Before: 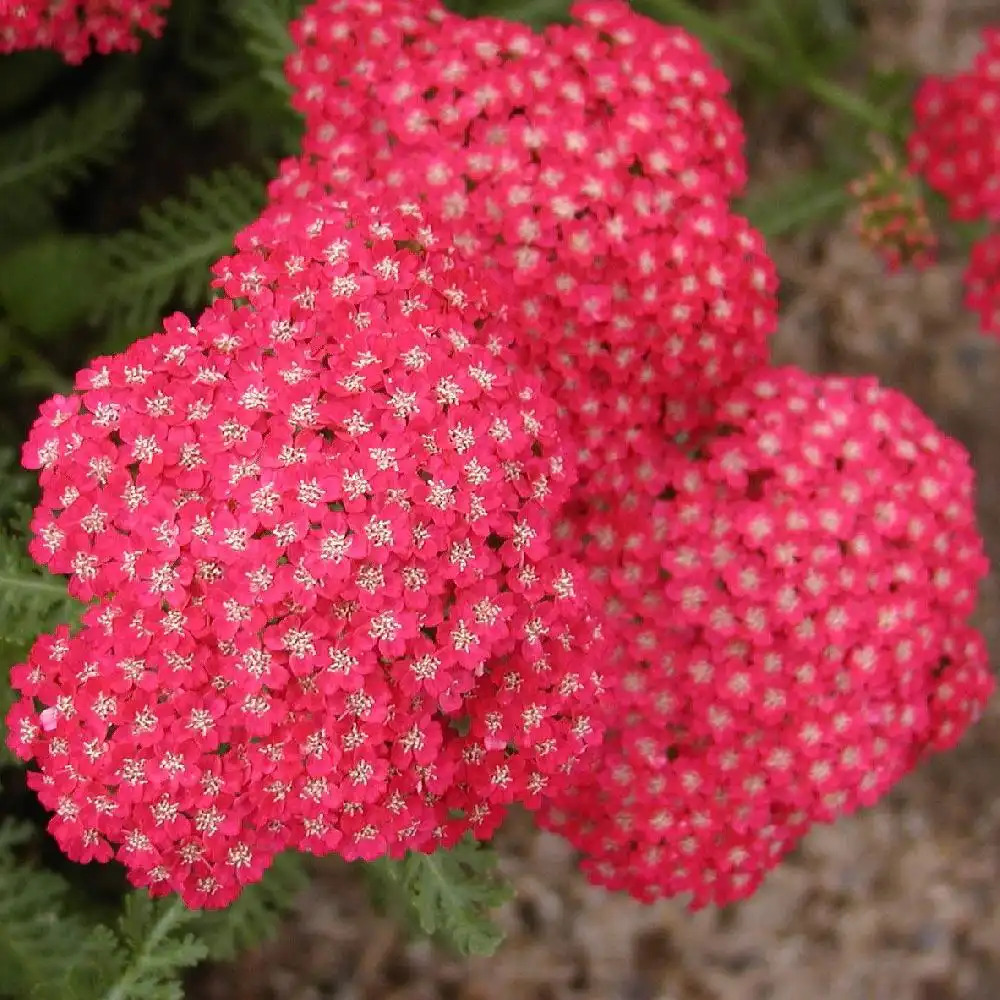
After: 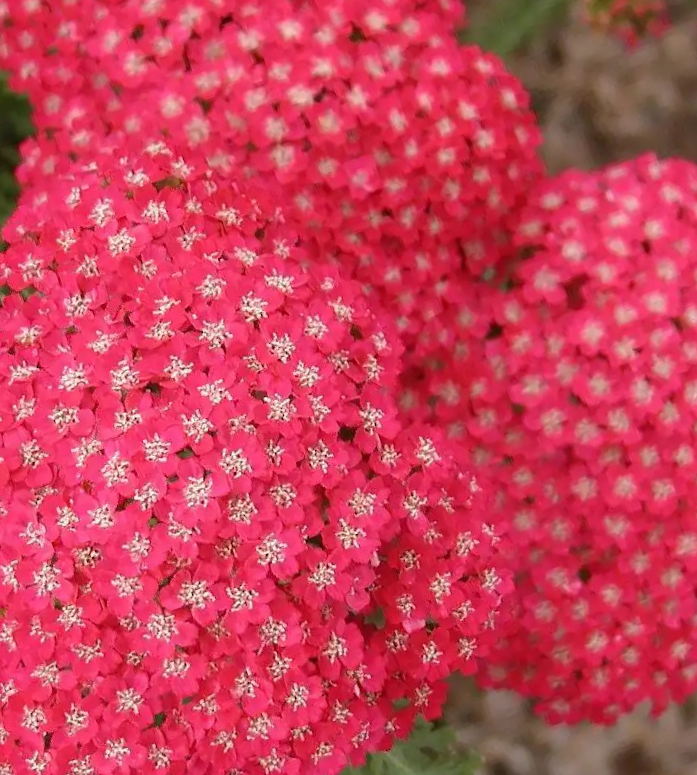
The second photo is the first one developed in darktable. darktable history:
crop and rotate: angle 19.35°, left 6.925%, right 4.182%, bottom 1.126%
